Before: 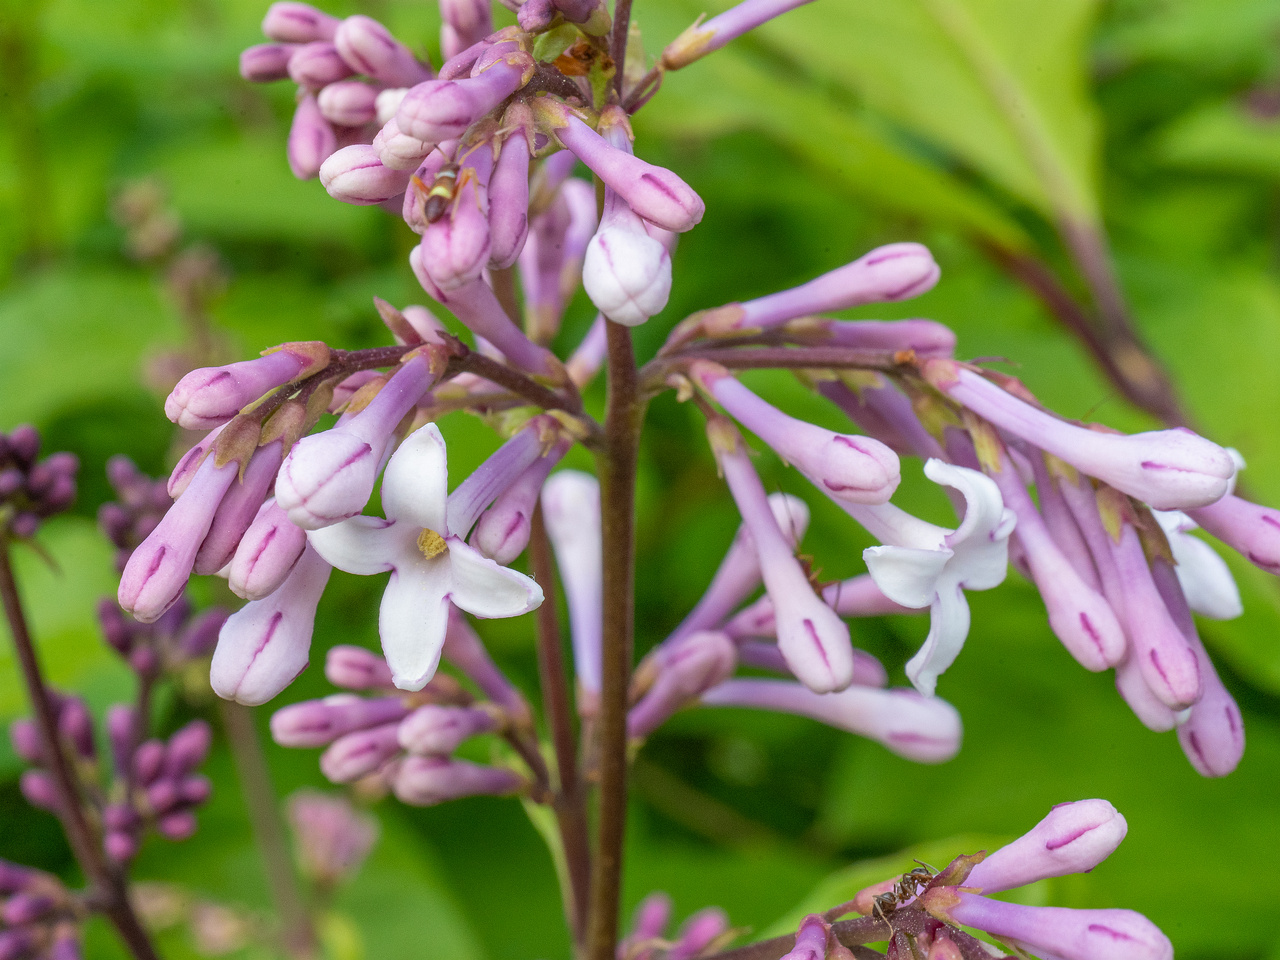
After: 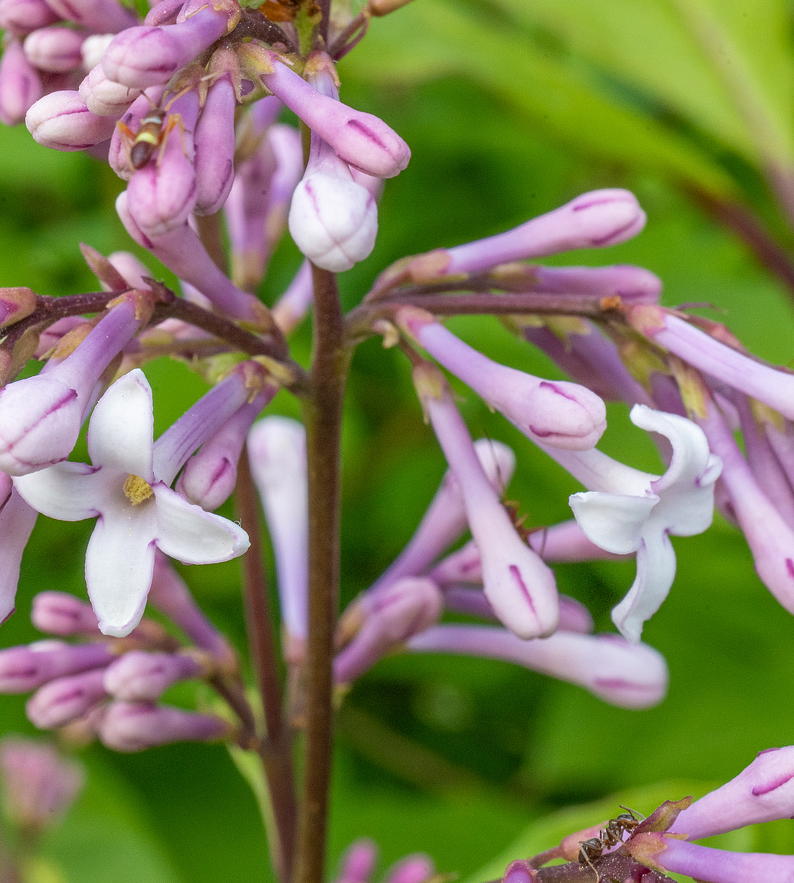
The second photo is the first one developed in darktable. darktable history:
contrast equalizer: y [[0.5, 0.502, 0.506, 0.511, 0.52, 0.537], [0.5 ×6], [0.505, 0.509, 0.518, 0.534, 0.553, 0.561], [0 ×6], [0 ×6]]
crop and rotate: left 23.021%, top 5.646%, right 14.883%, bottom 2.334%
